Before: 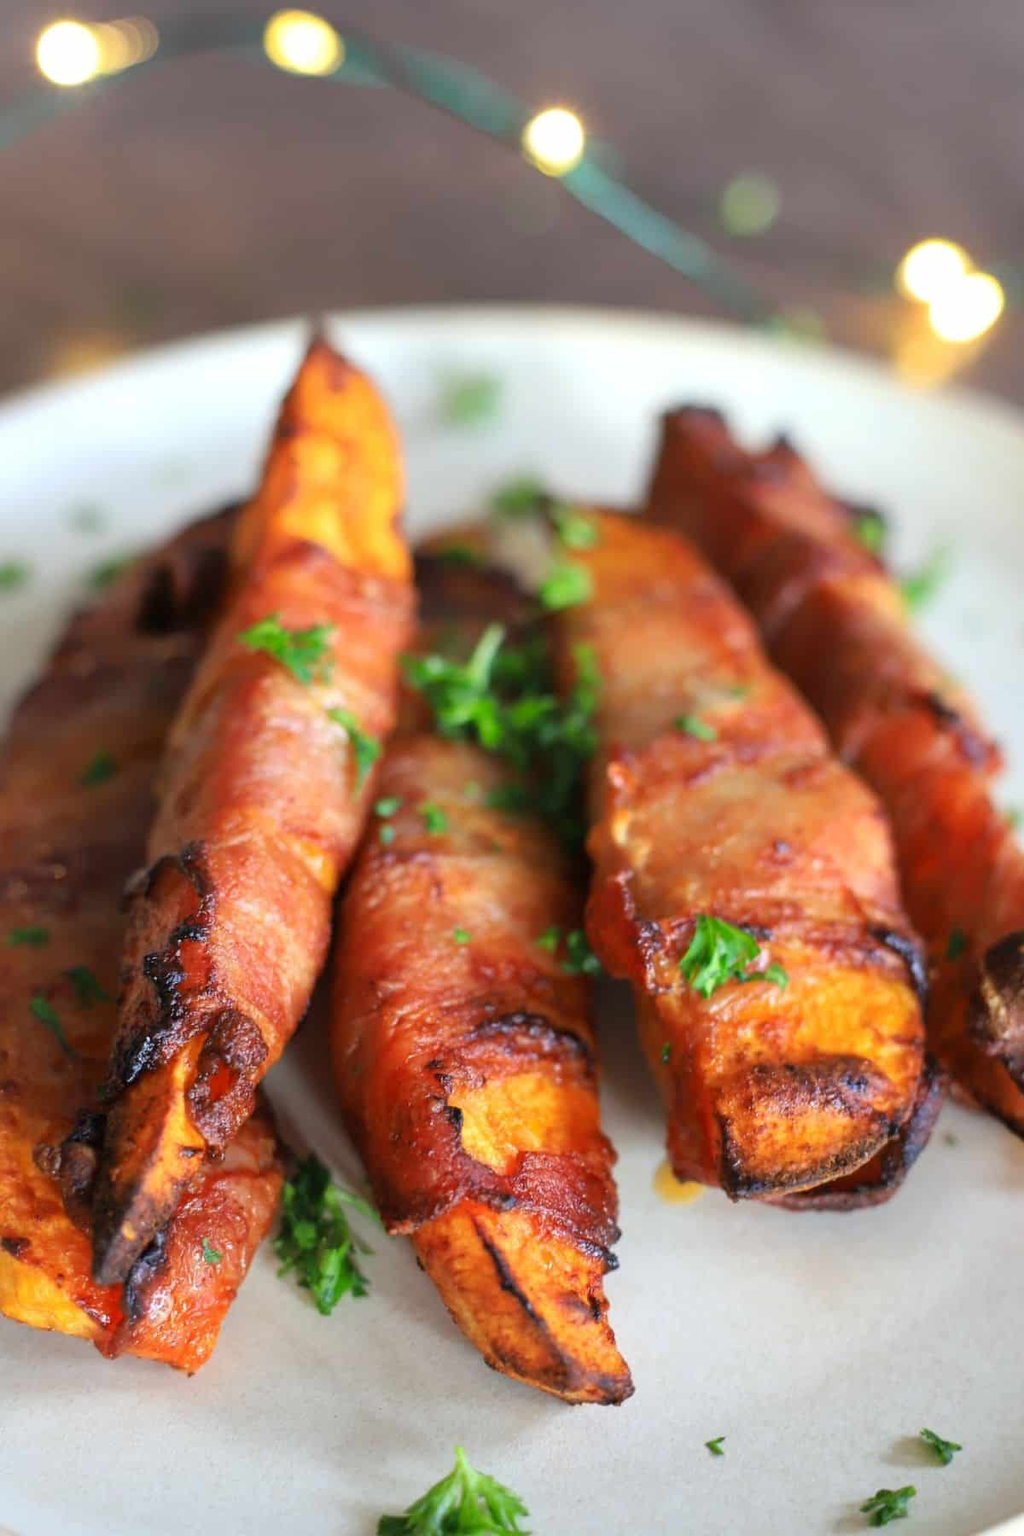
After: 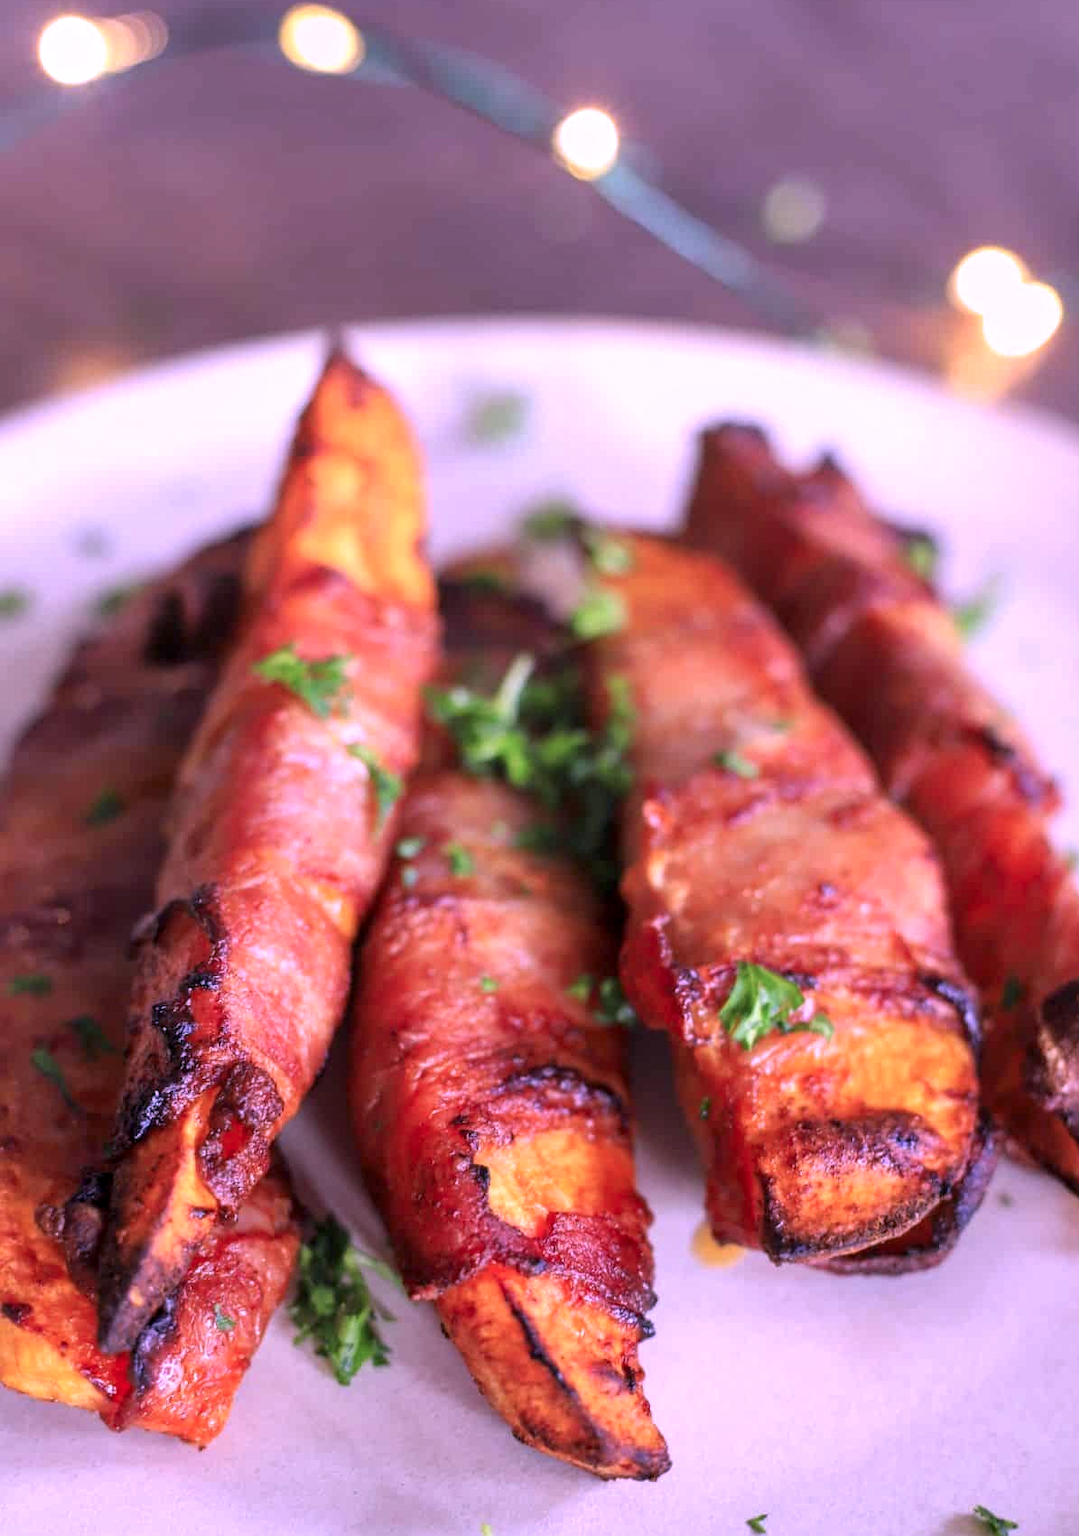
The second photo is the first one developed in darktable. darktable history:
crop: top 0.442%, right 0.262%, bottom 5.056%
color calibration: output R [1.107, -0.012, -0.003, 0], output B [0, 0, 1.308, 0], illuminant as shot in camera, x 0.369, y 0.377, temperature 4328.21 K
local contrast: on, module defaults
